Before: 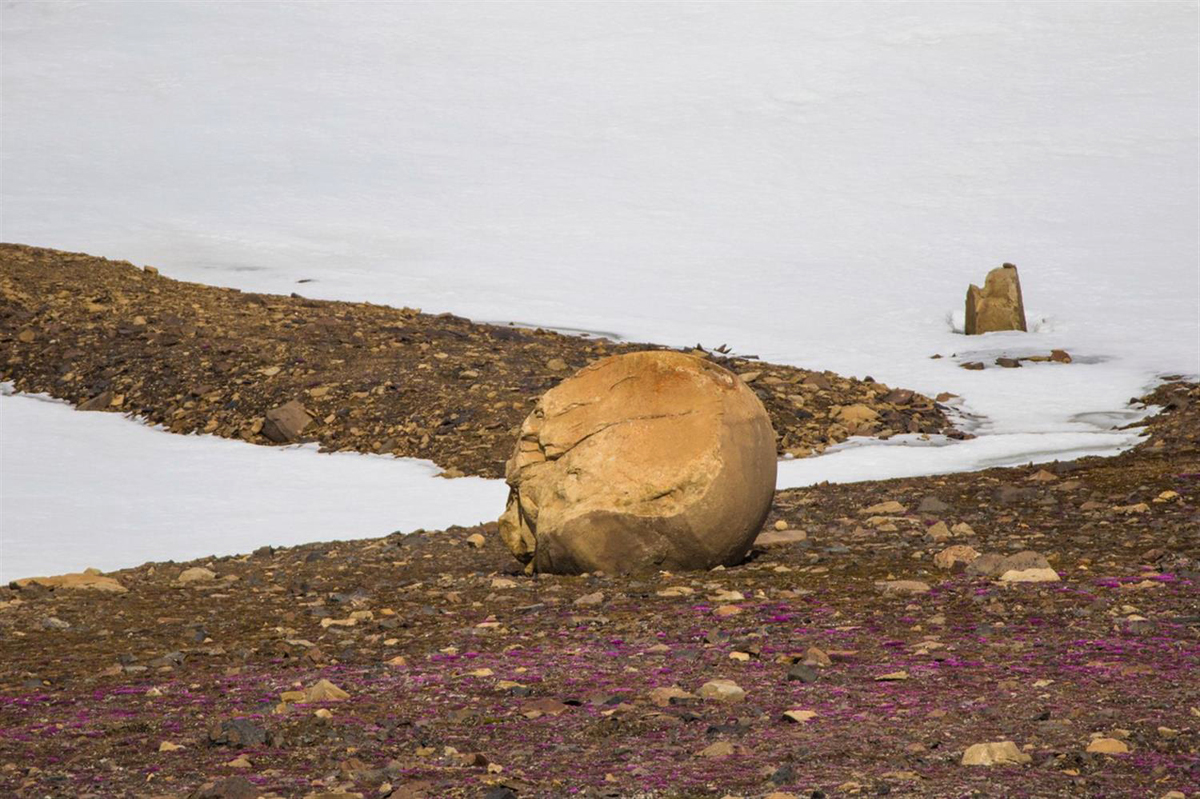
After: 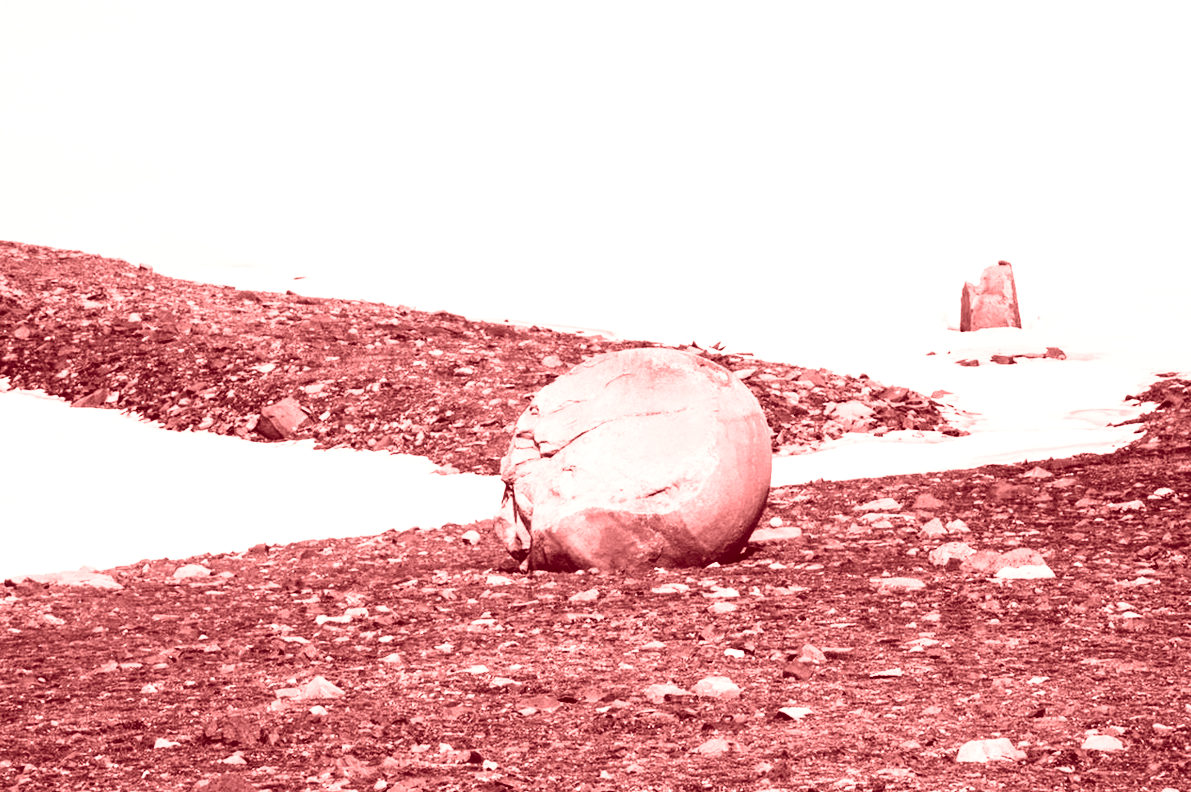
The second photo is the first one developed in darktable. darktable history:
crop: left 0.434%, top 0.485%, right 0.244%, bottom 0.386%
rgb curve: curves: ch0 [(0, 0) (0.21, 0.15) (0.24, 0.21) (0.5, 0.75) (0.75, 0.96) (0.89, 0.99) (1, 1)]; ch1 [(0, 0.02) (0.21, 0.13) (0.25, 0.2) (0.5, 0.67) (0.75, 0.9) (0.89, 0.97) (1, 1)]; ch2 [(0, 0.02) (0.21, 0.13) (0.25, 0.2) (0.5, 0.67) (0.75, 0.9) (0.89, 0.97) (1, 1)], compensate middle gray true
colorize: saturation 60%, source mix 100%
